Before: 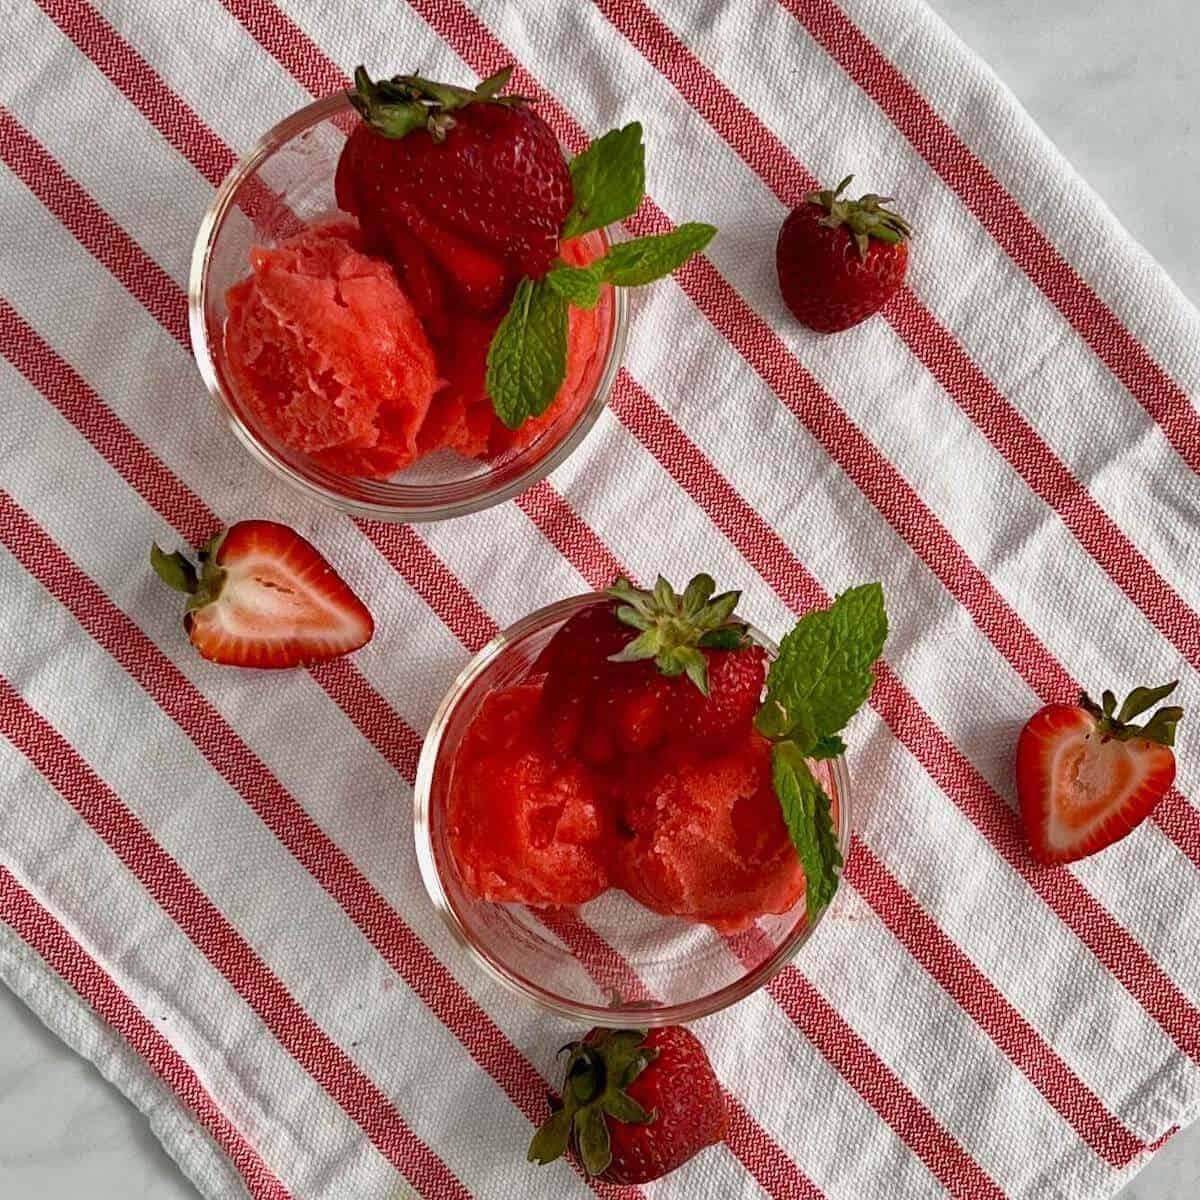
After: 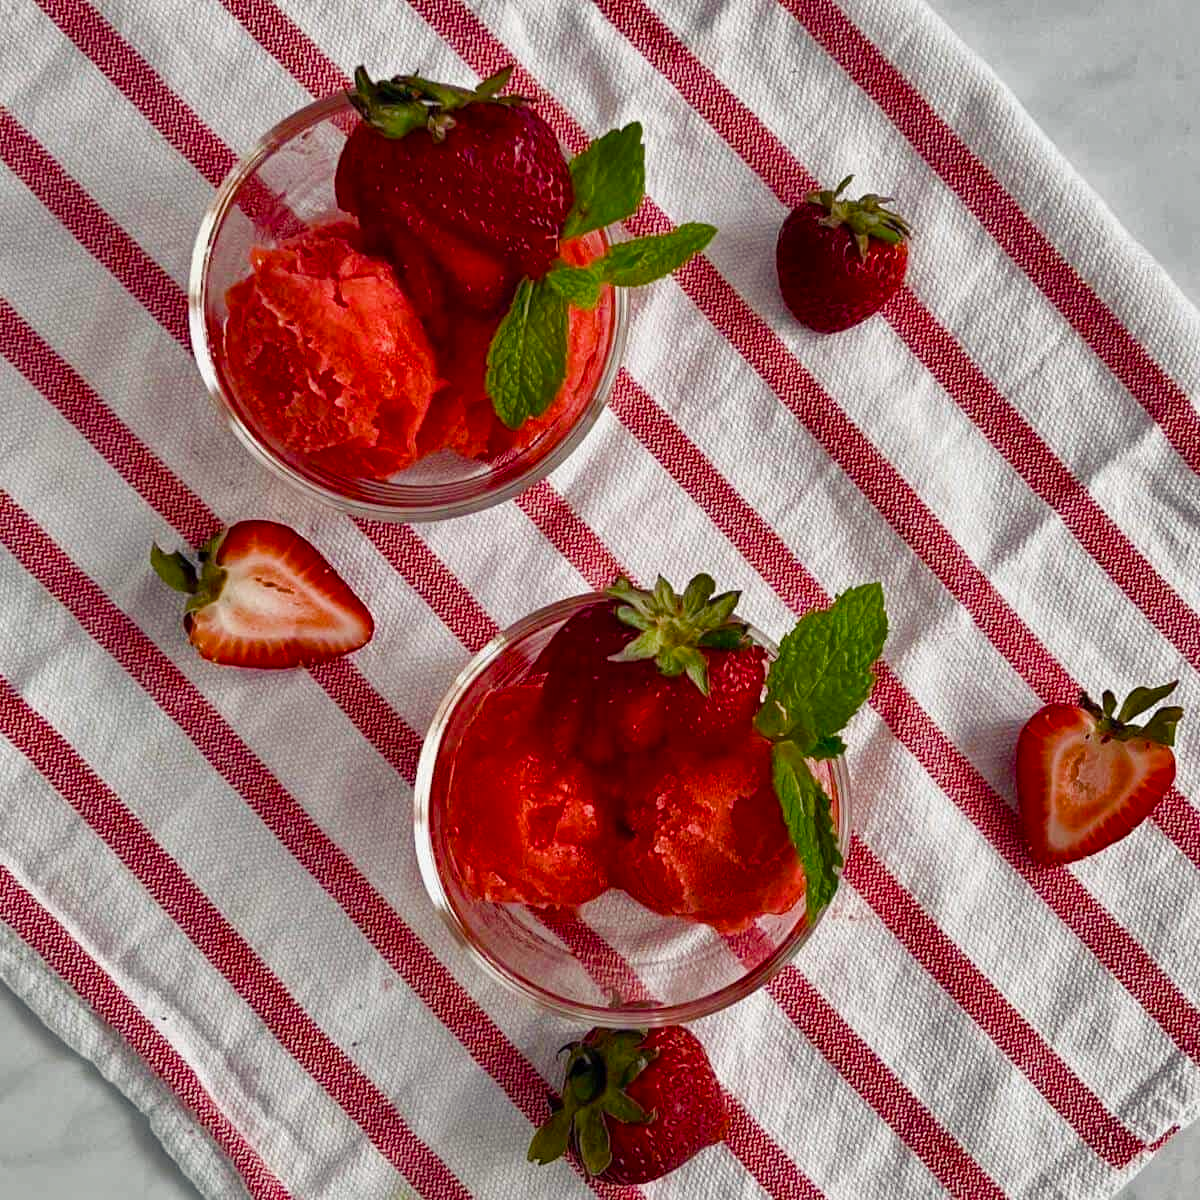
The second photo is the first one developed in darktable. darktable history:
shadows and highlights: soften with gaussian
color balance rgb: shadows lift › luminance -21.451%, shadows lift › chroma 6.556%, shadows lift › hue 268.49°, perceptual saturation grading › global saturation 0.059%, perceptual saturation grading › highlights -29.432%, perceptual saturation grading › mid-tones 28.885%, perceptual saturation grading › shadows 58.997%
